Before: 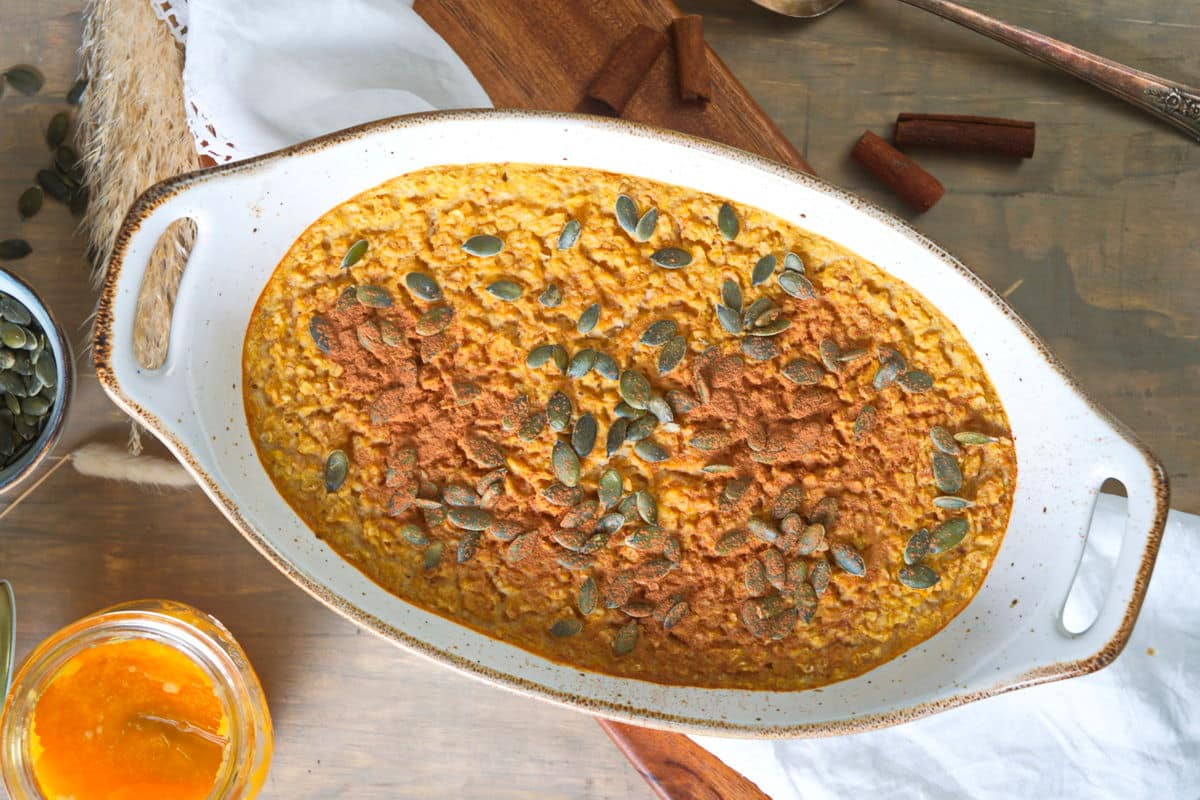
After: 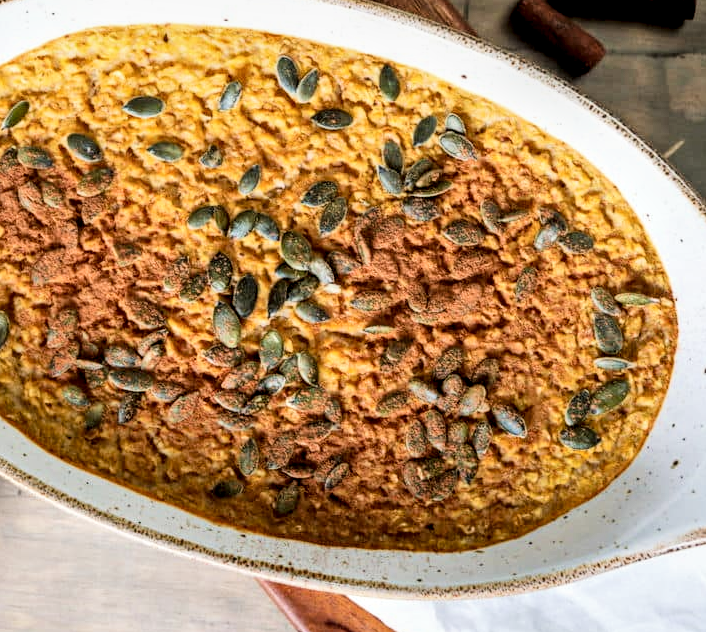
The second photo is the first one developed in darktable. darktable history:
filmic rgb: black relative exposure -4.99 EV, white relative exposure 3.95 EV, hardness 2.89, contrast 1.401
crop and rotate: left 28.328%, top 17.463%, right 12.76%, bottom 3.416%
local contrast: highlights 60%, shadows 64%, detail 160%
